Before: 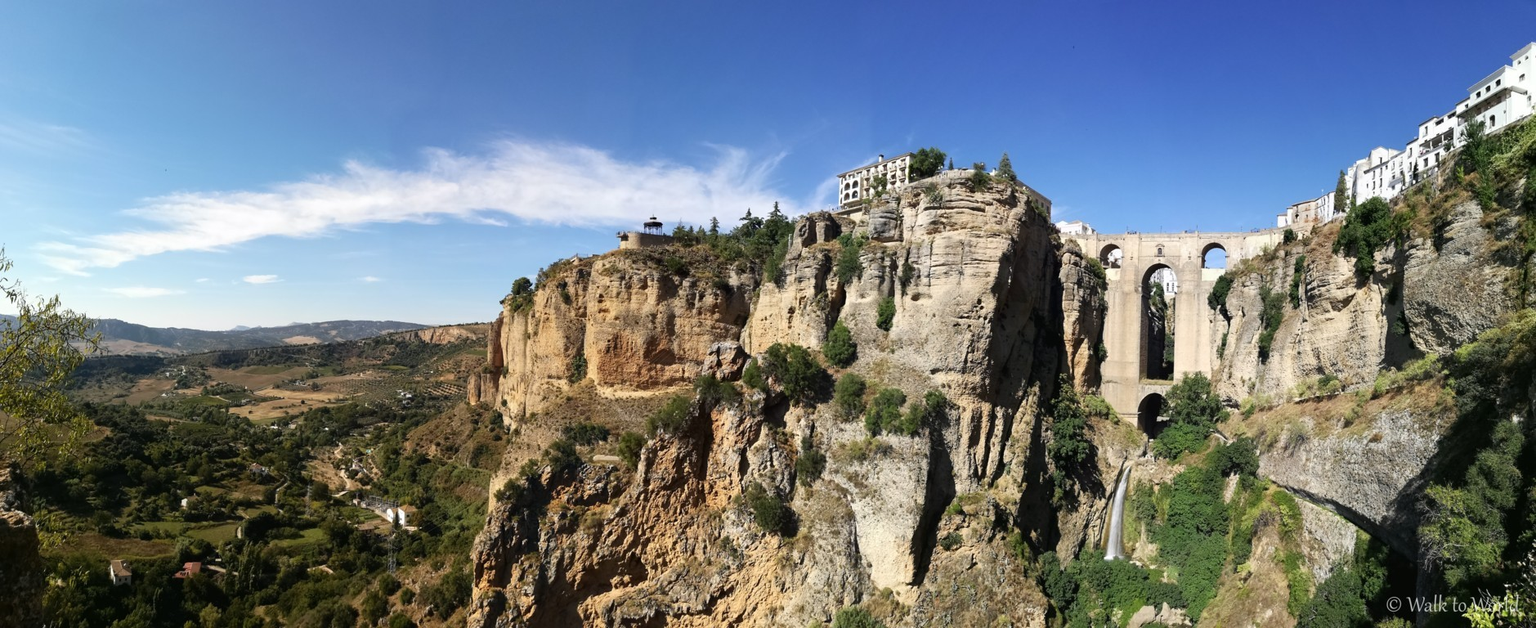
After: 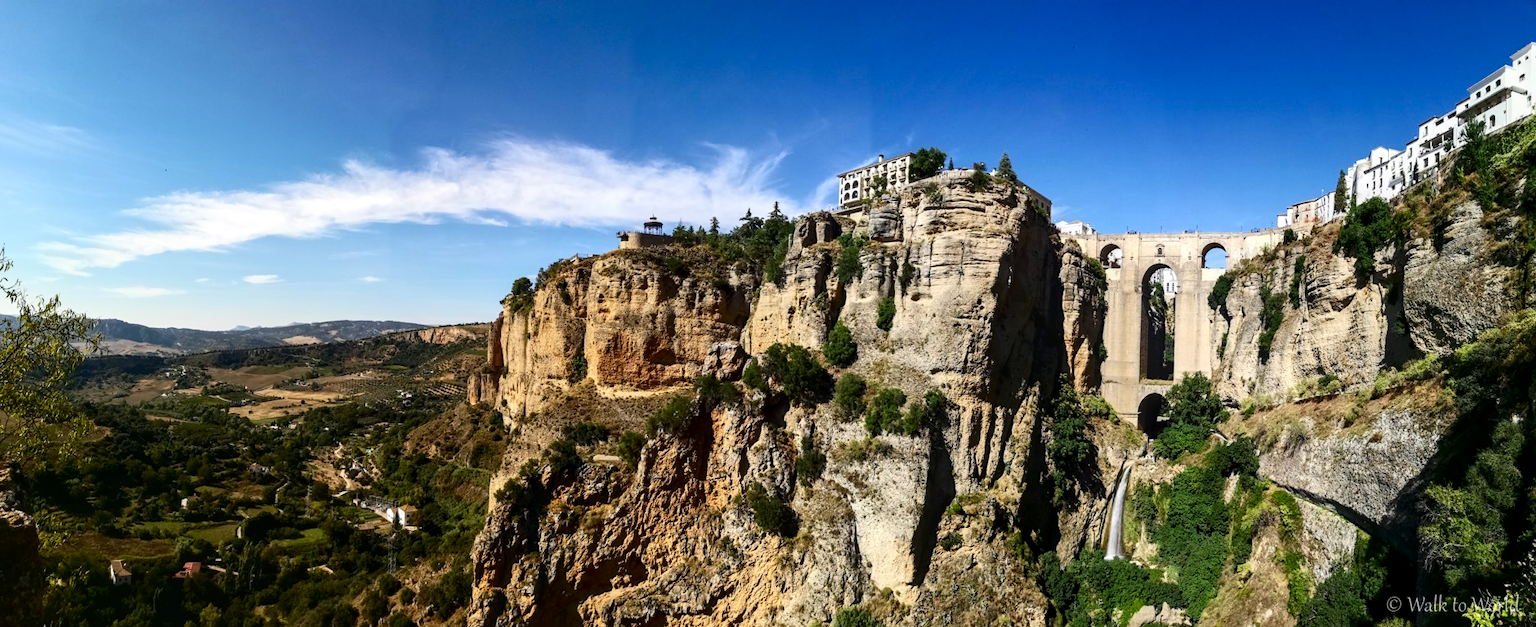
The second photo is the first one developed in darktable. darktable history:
contrast brightness saturation: contrast 0.19, brightness -0.11, saturation 0.21
local contrast: on, module defaults
